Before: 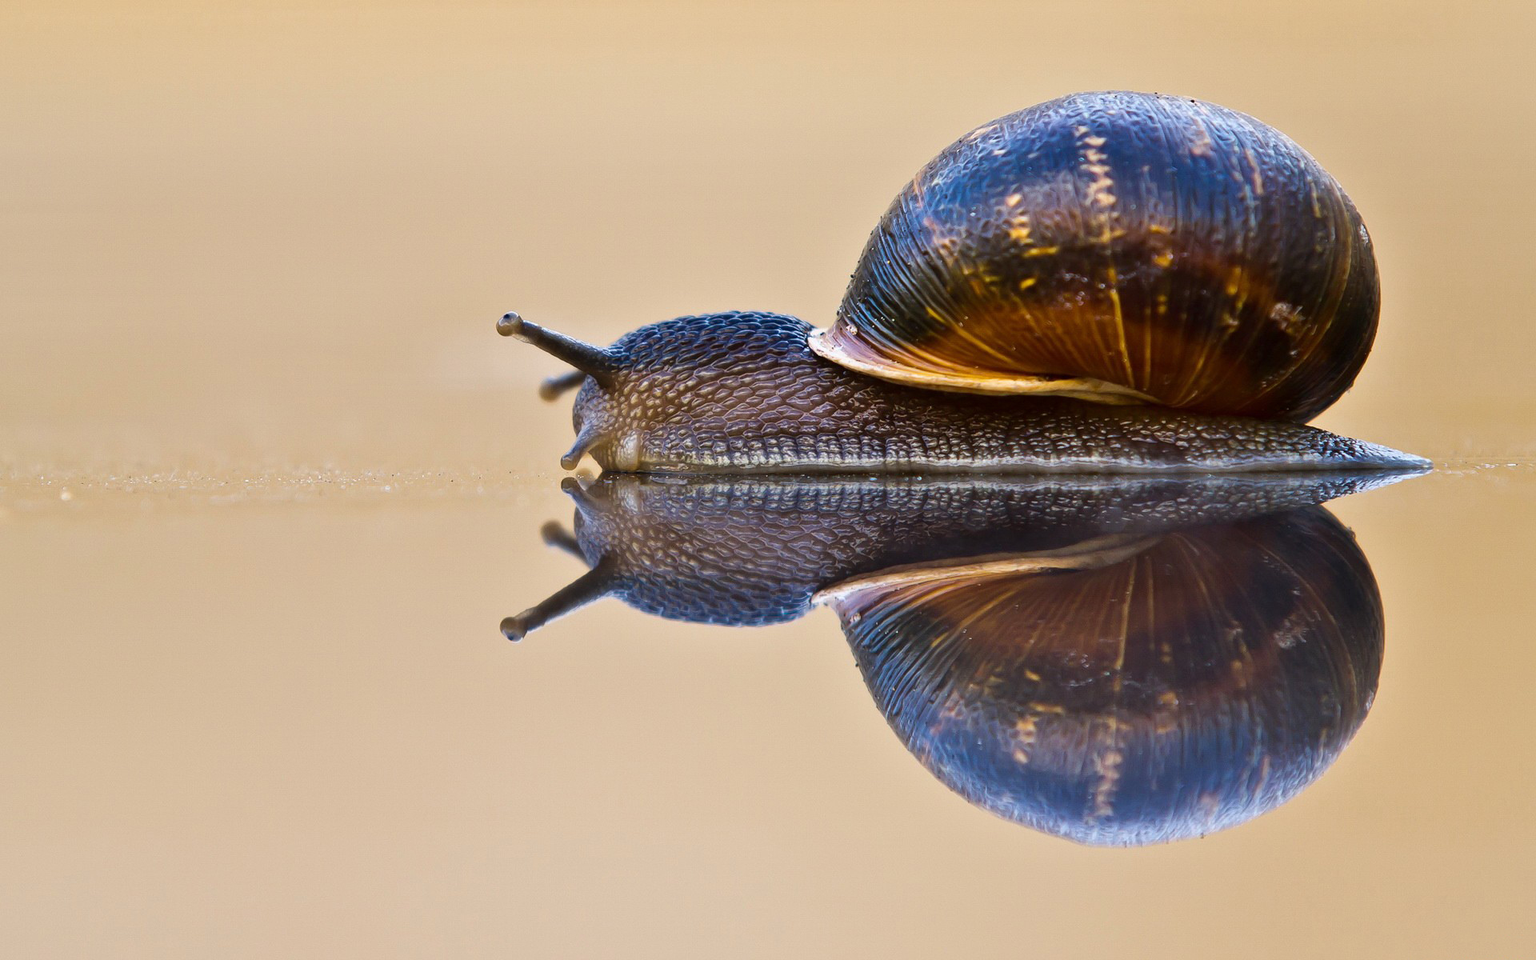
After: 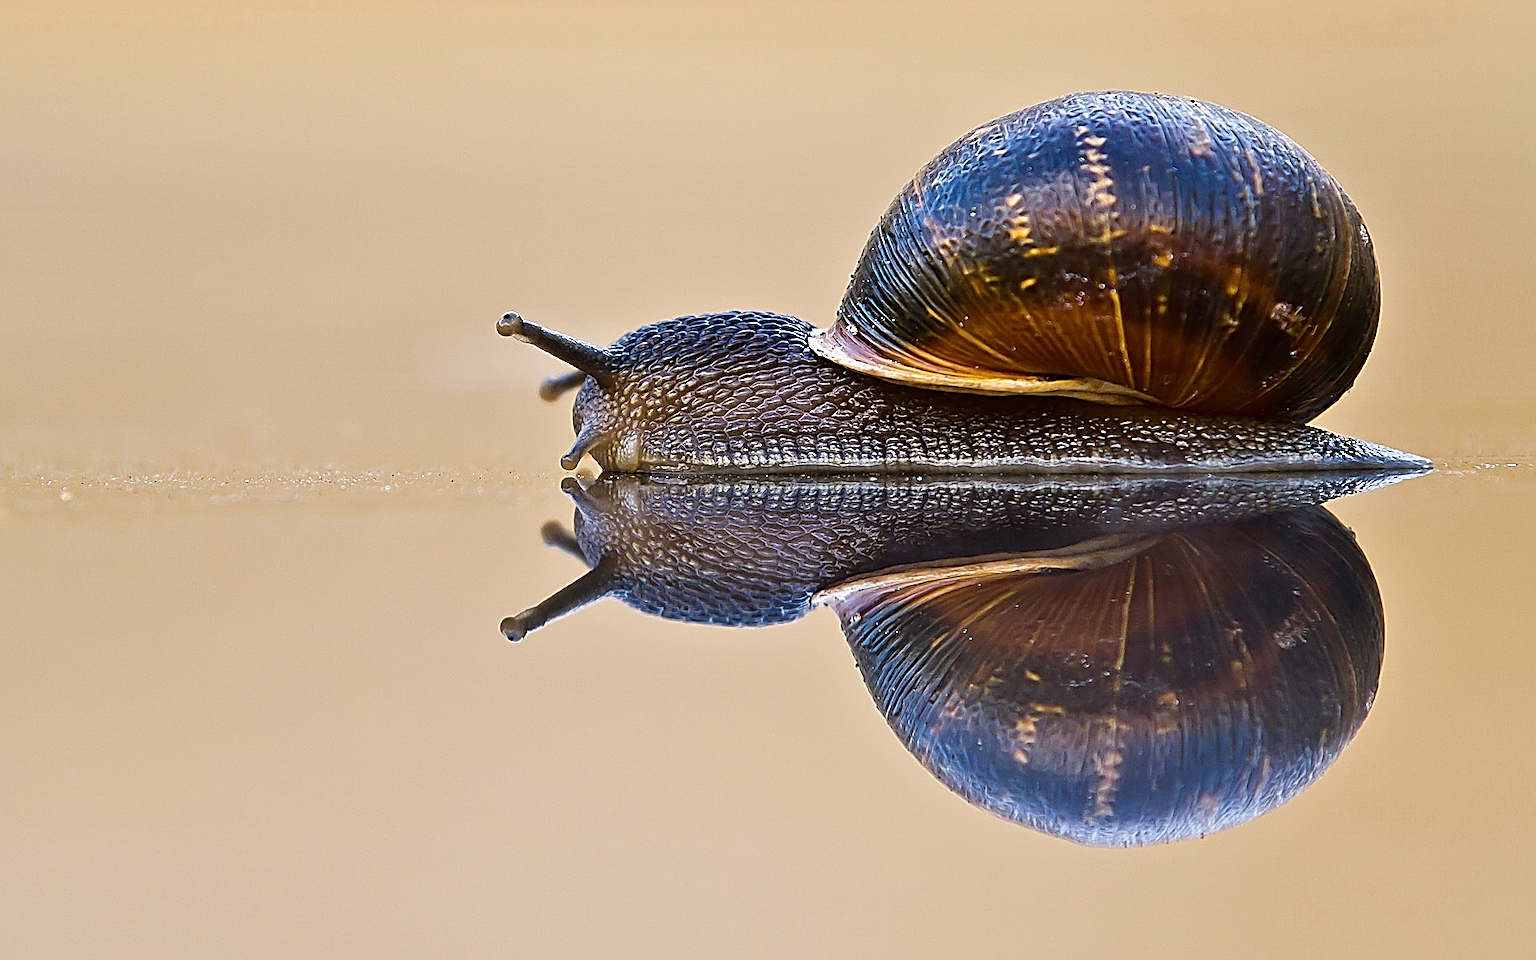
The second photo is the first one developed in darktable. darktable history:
sharpen: amount 1.852
